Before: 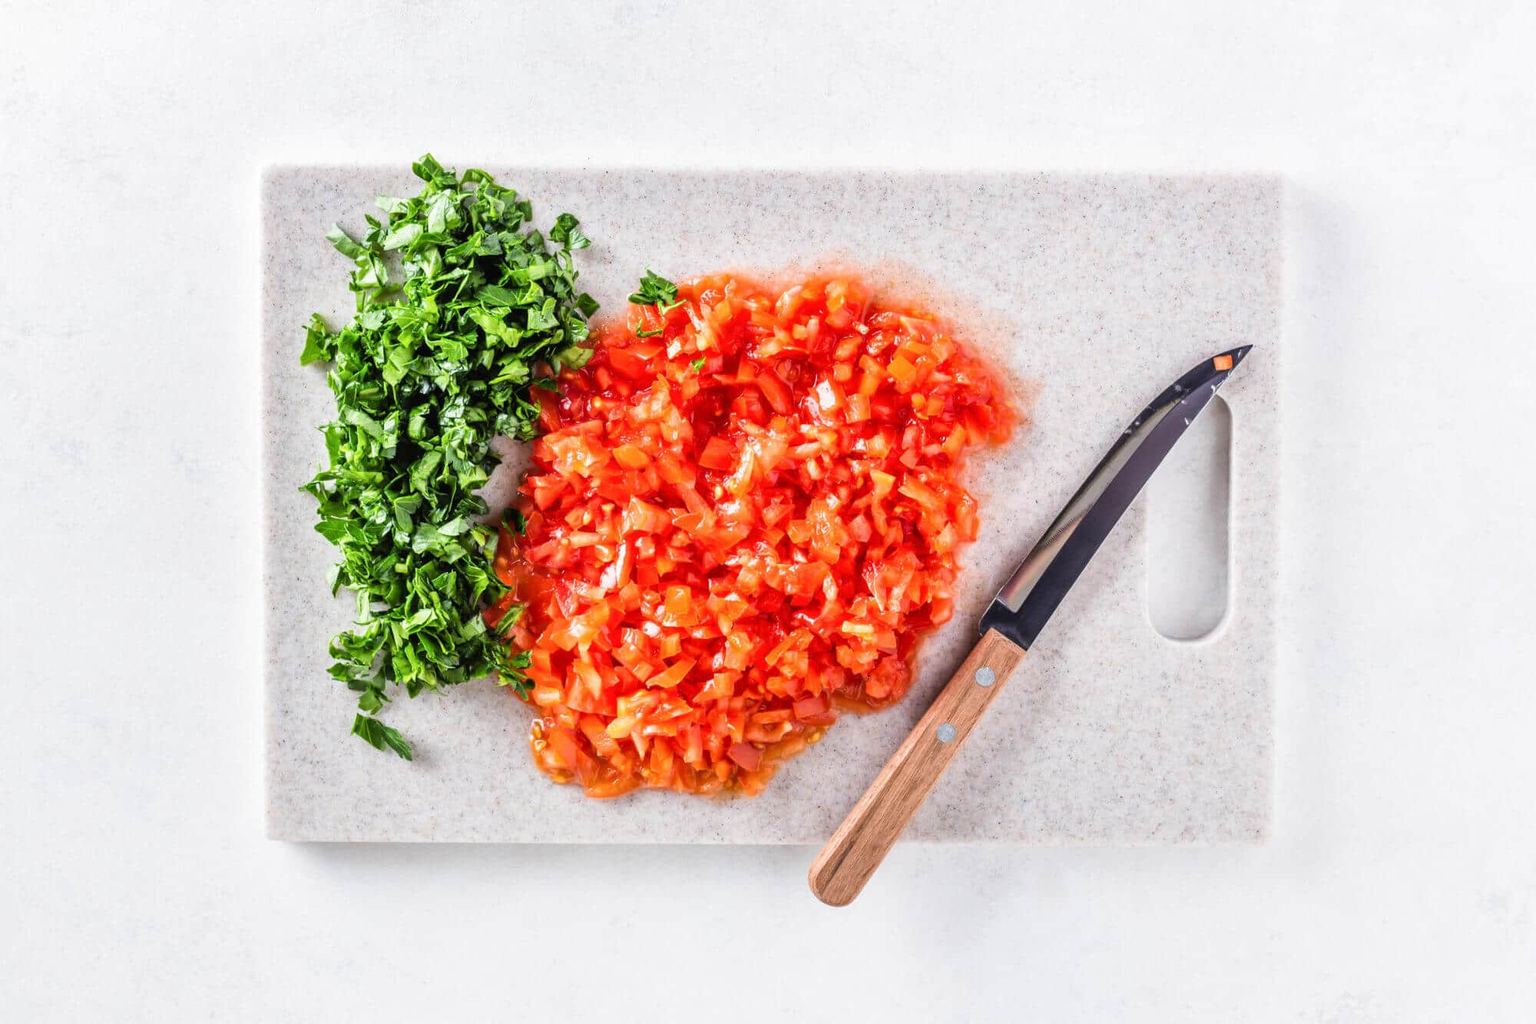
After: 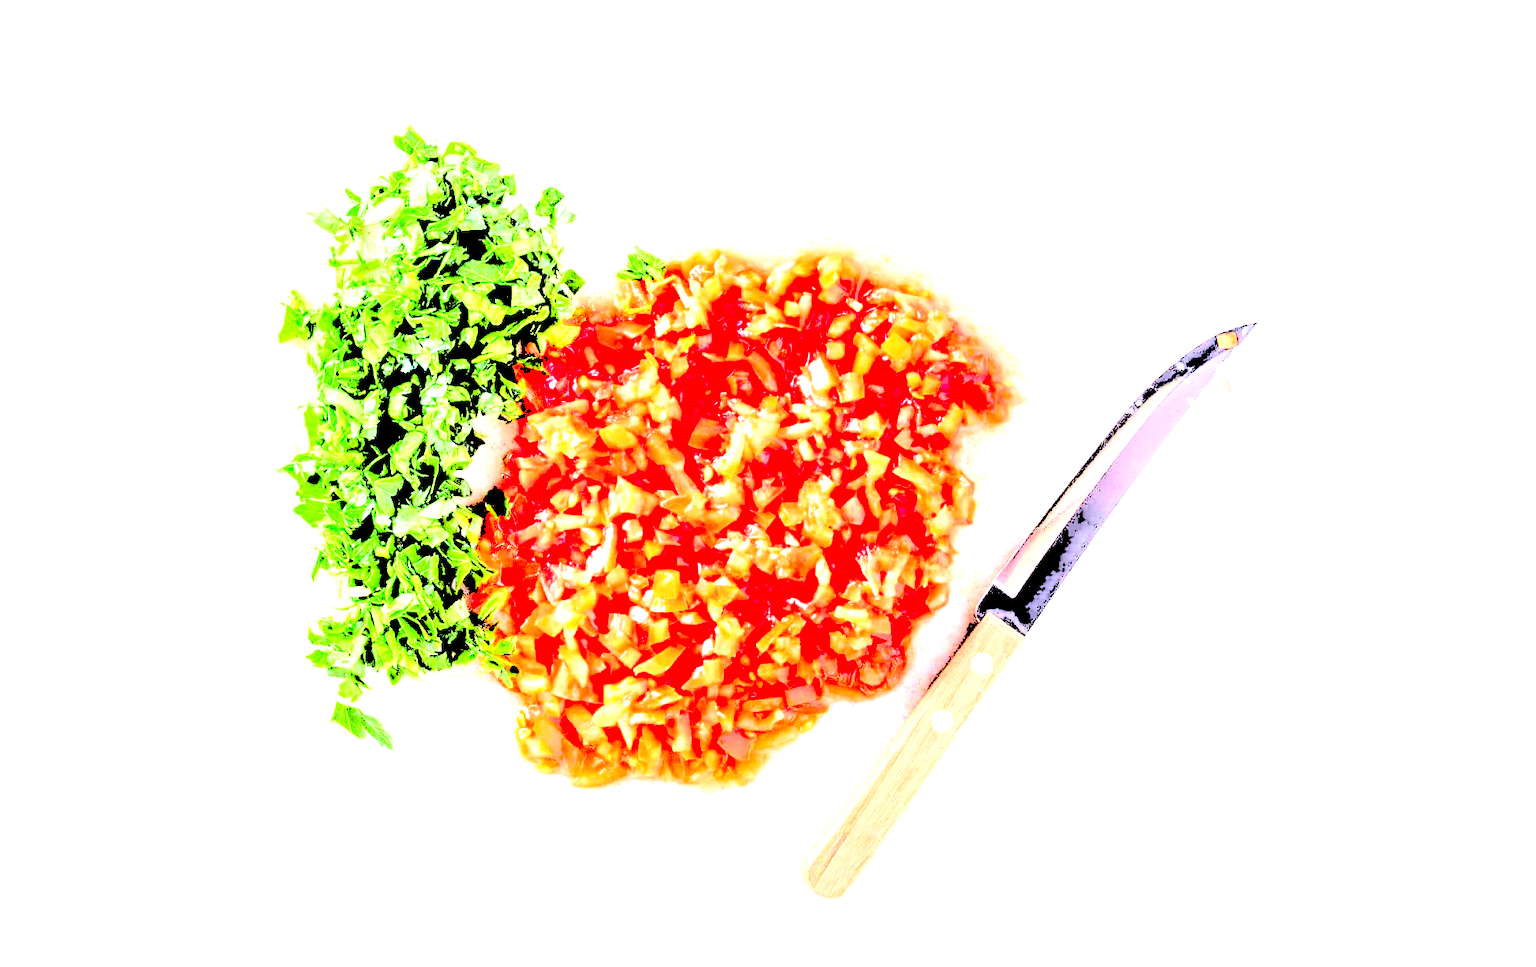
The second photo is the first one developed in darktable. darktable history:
crop: left 1.982%, top 3.115%, right 0.722%, bottom 4.952%
levels: levels [0.246, 0.256, 0.506]
exposure: exposure 0.57 EV, compensate exposure bias true, compensate highlight preservation false
